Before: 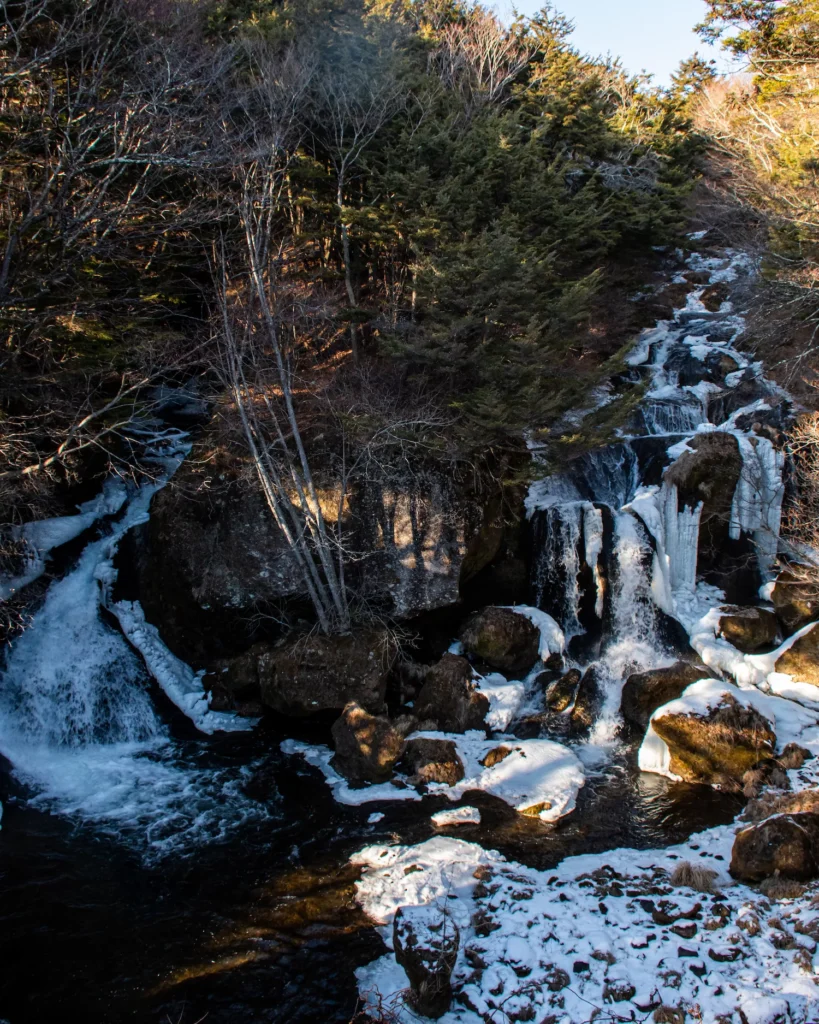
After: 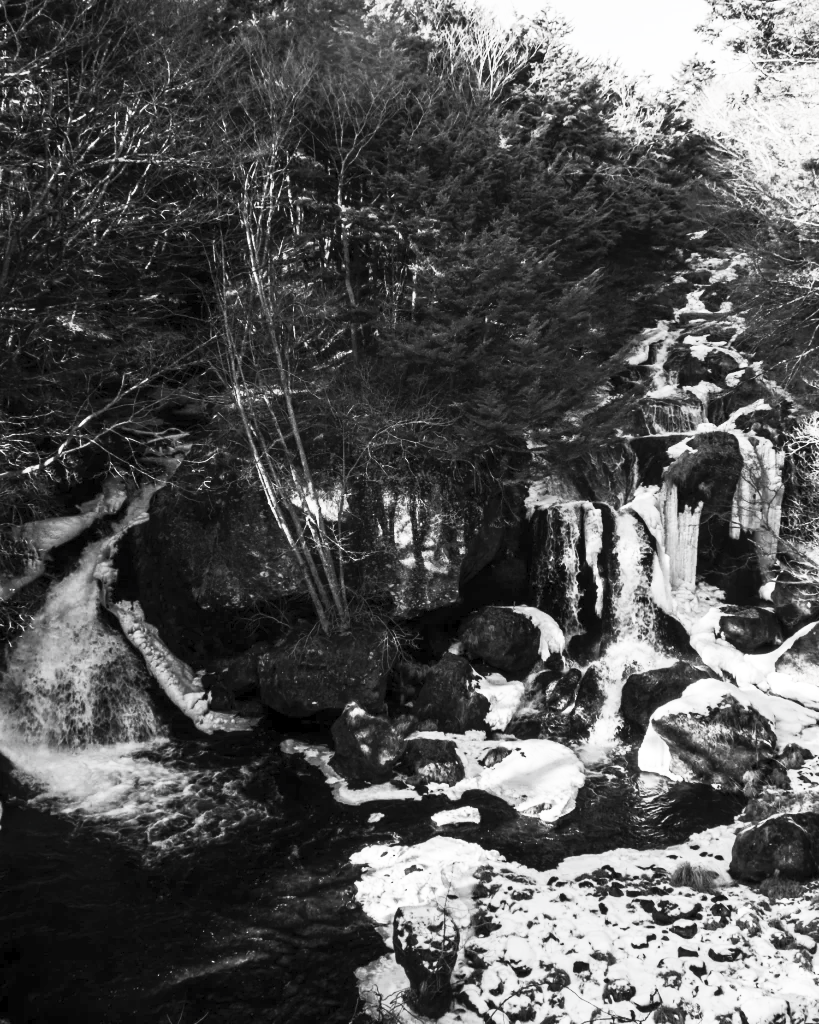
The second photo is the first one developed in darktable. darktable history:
contrast brightness saturation: contrast 0.535, brightness 0.466, saturation -0.99
